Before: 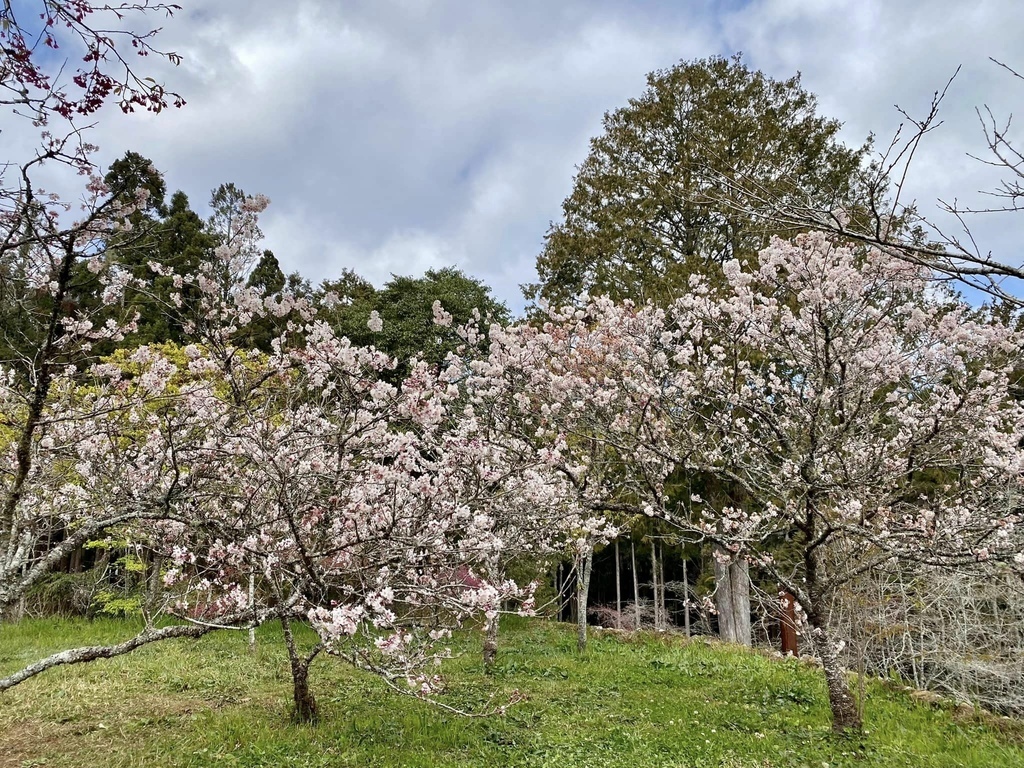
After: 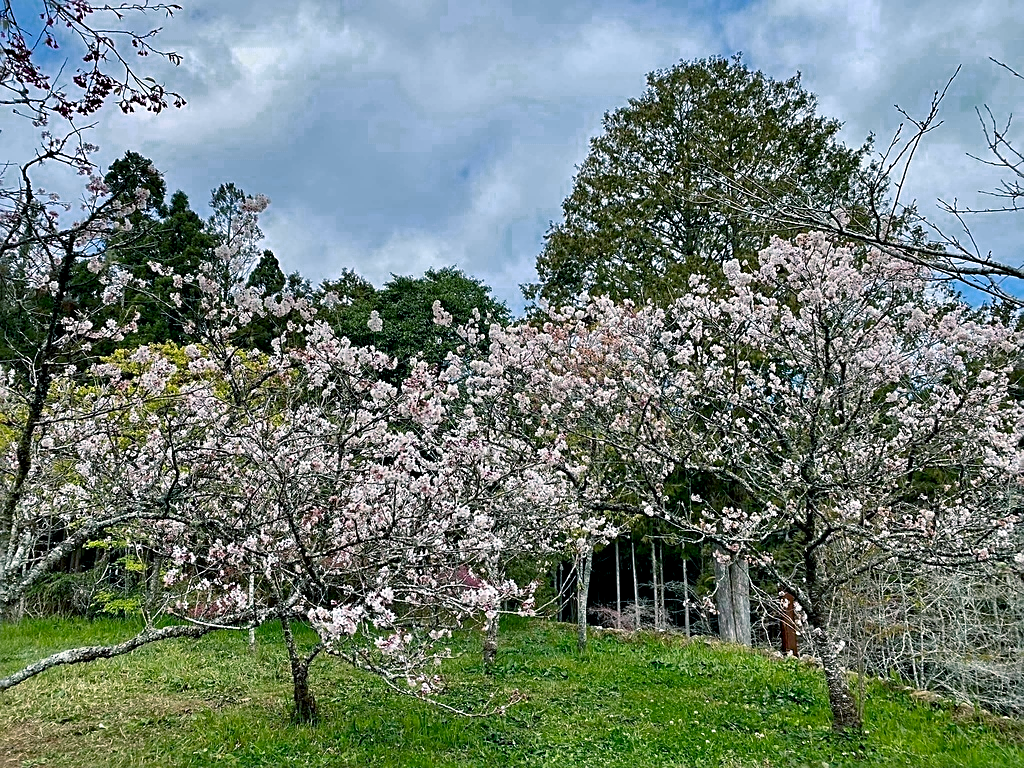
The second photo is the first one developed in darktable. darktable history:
color balance rgb: power › luminance -7.621%, power › chroma 2.287%, power › hue 223.5°, global offset › luminance -0.431%, perceptual saturation grading › global saturation 0.513%, global vibrance 20%
sharpen: on, module defaults
color zones: curves: ch0 [(0.25, 0.5) (0.636, 0.25) (0.75, 0.5)]
